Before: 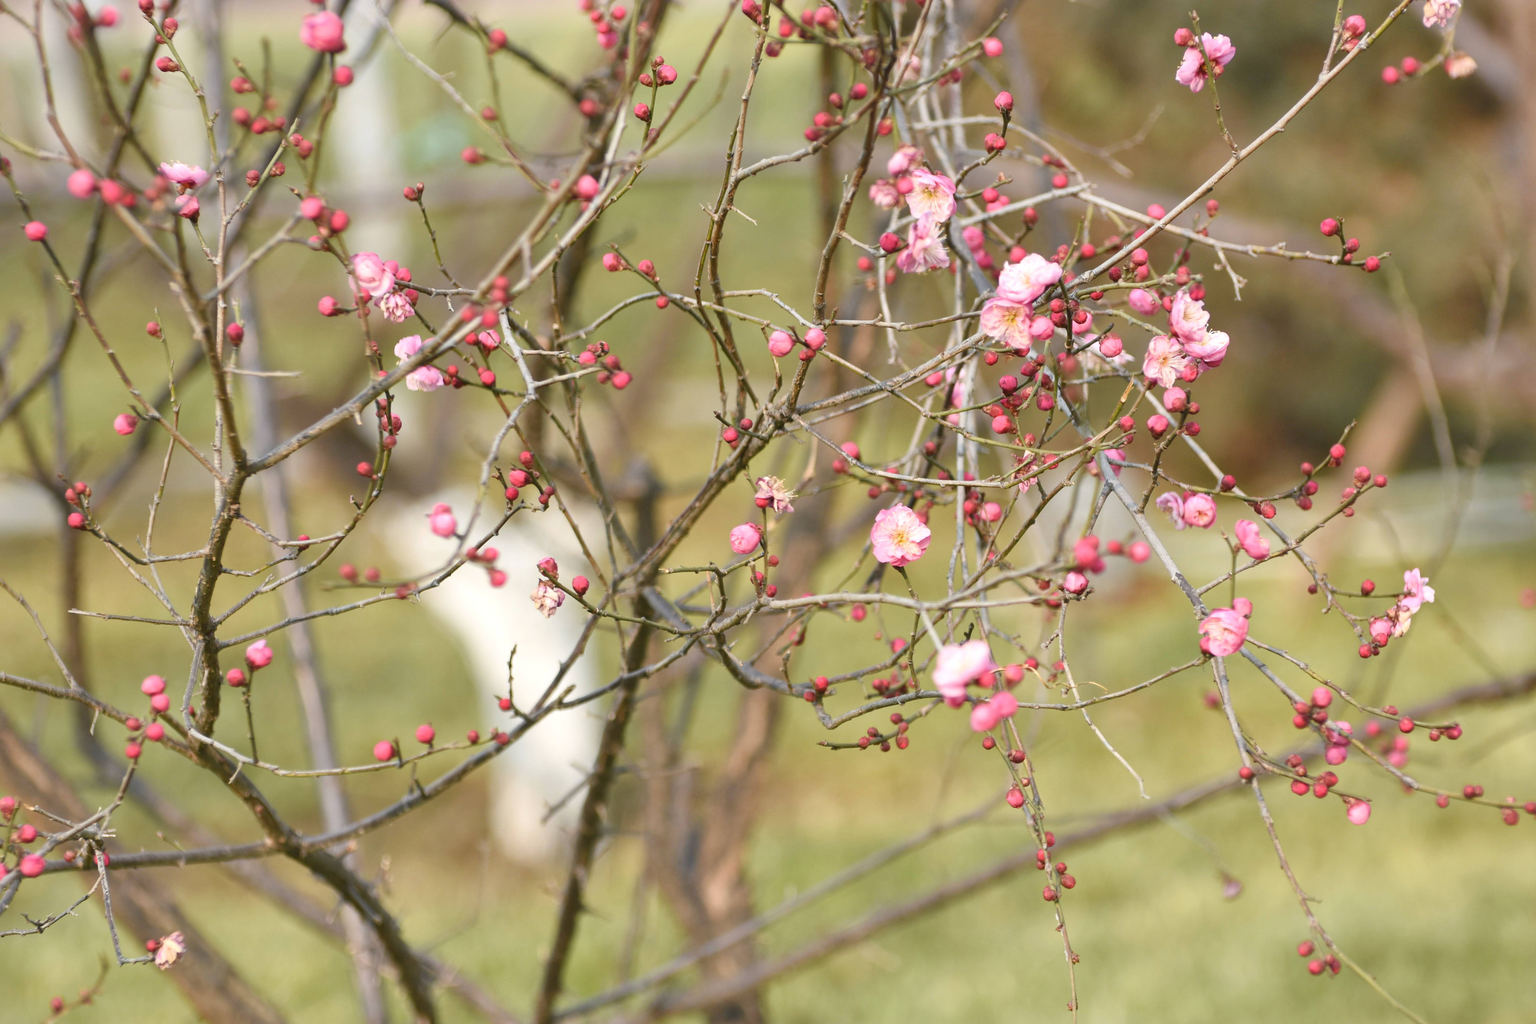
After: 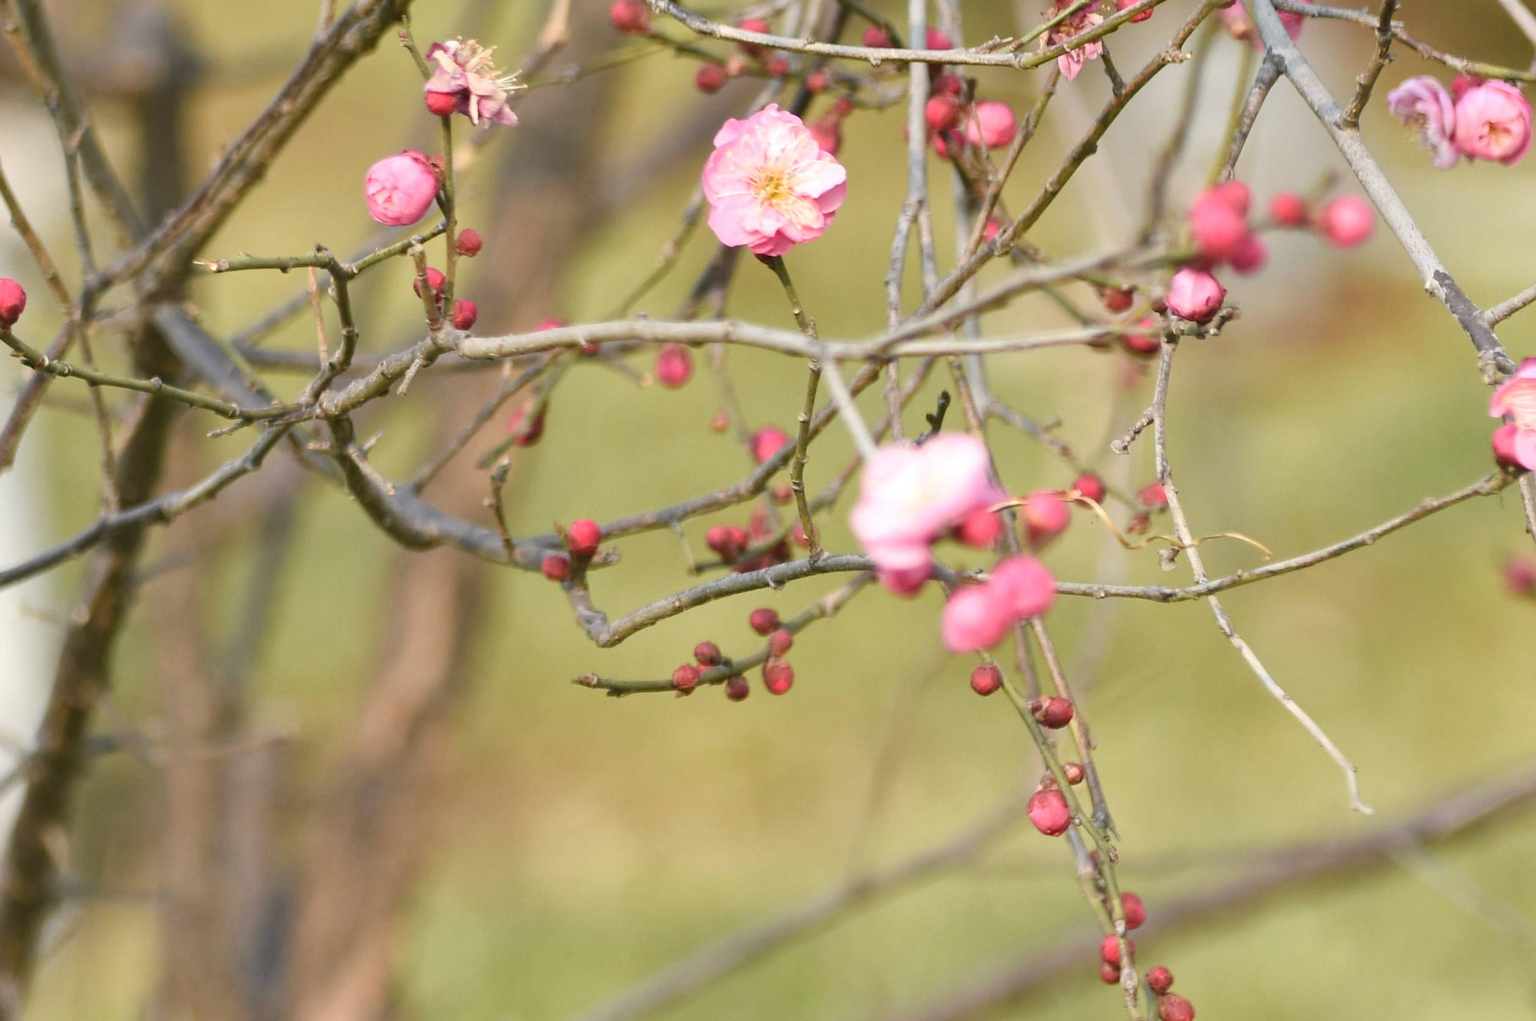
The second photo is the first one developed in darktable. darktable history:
crop: left 37.659%, top 44.938%, right 20.676%, bottom 13.489%
